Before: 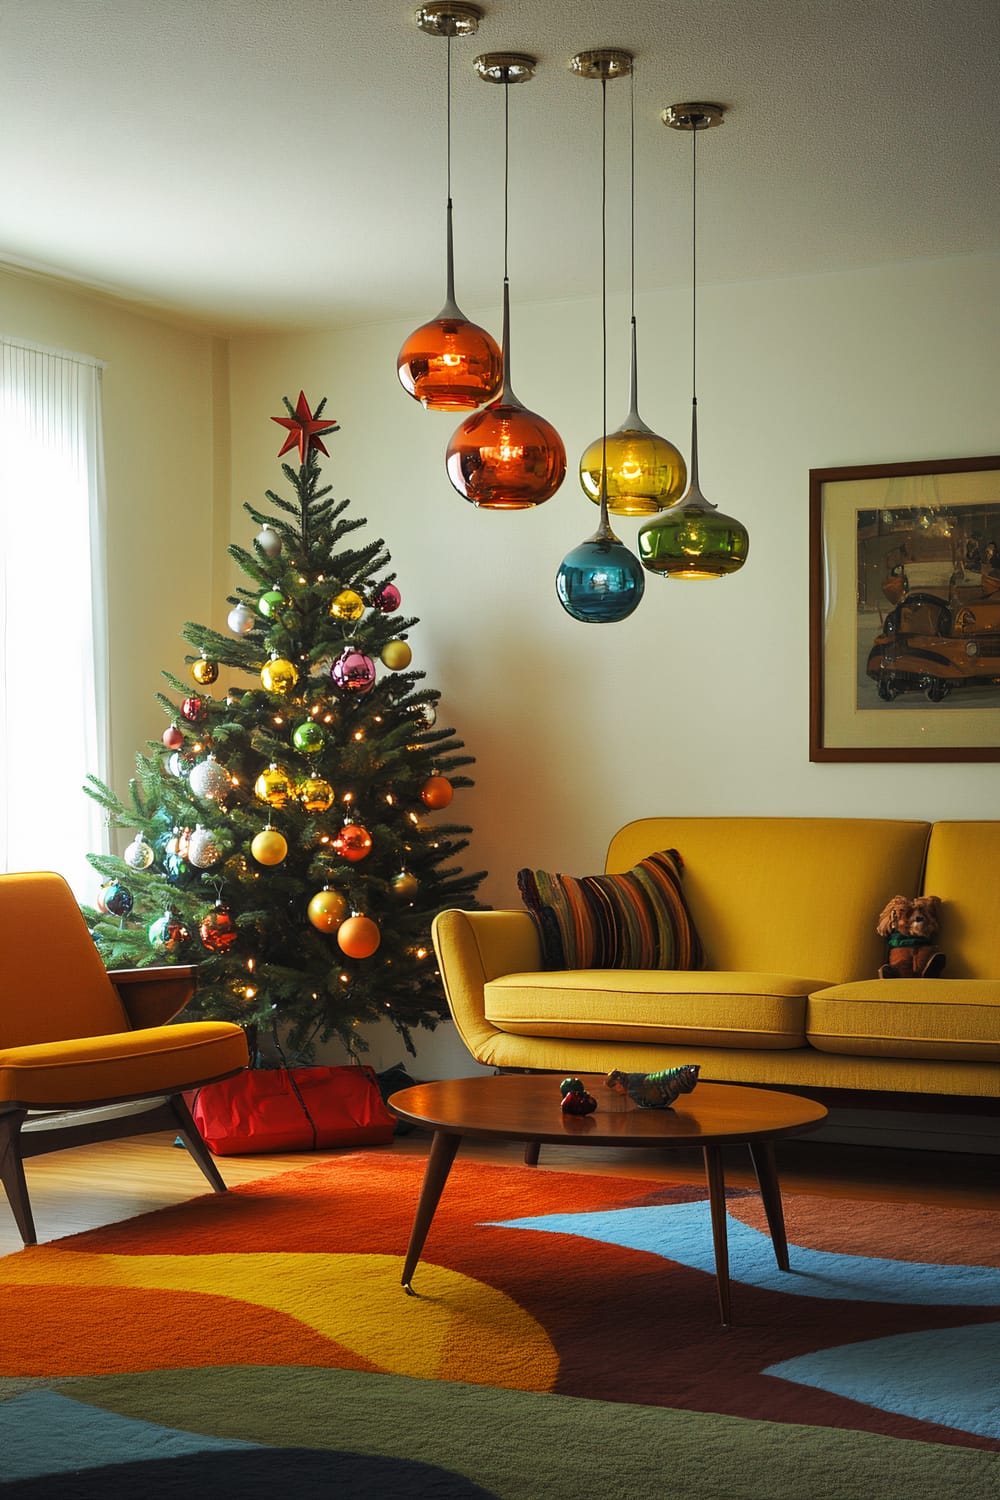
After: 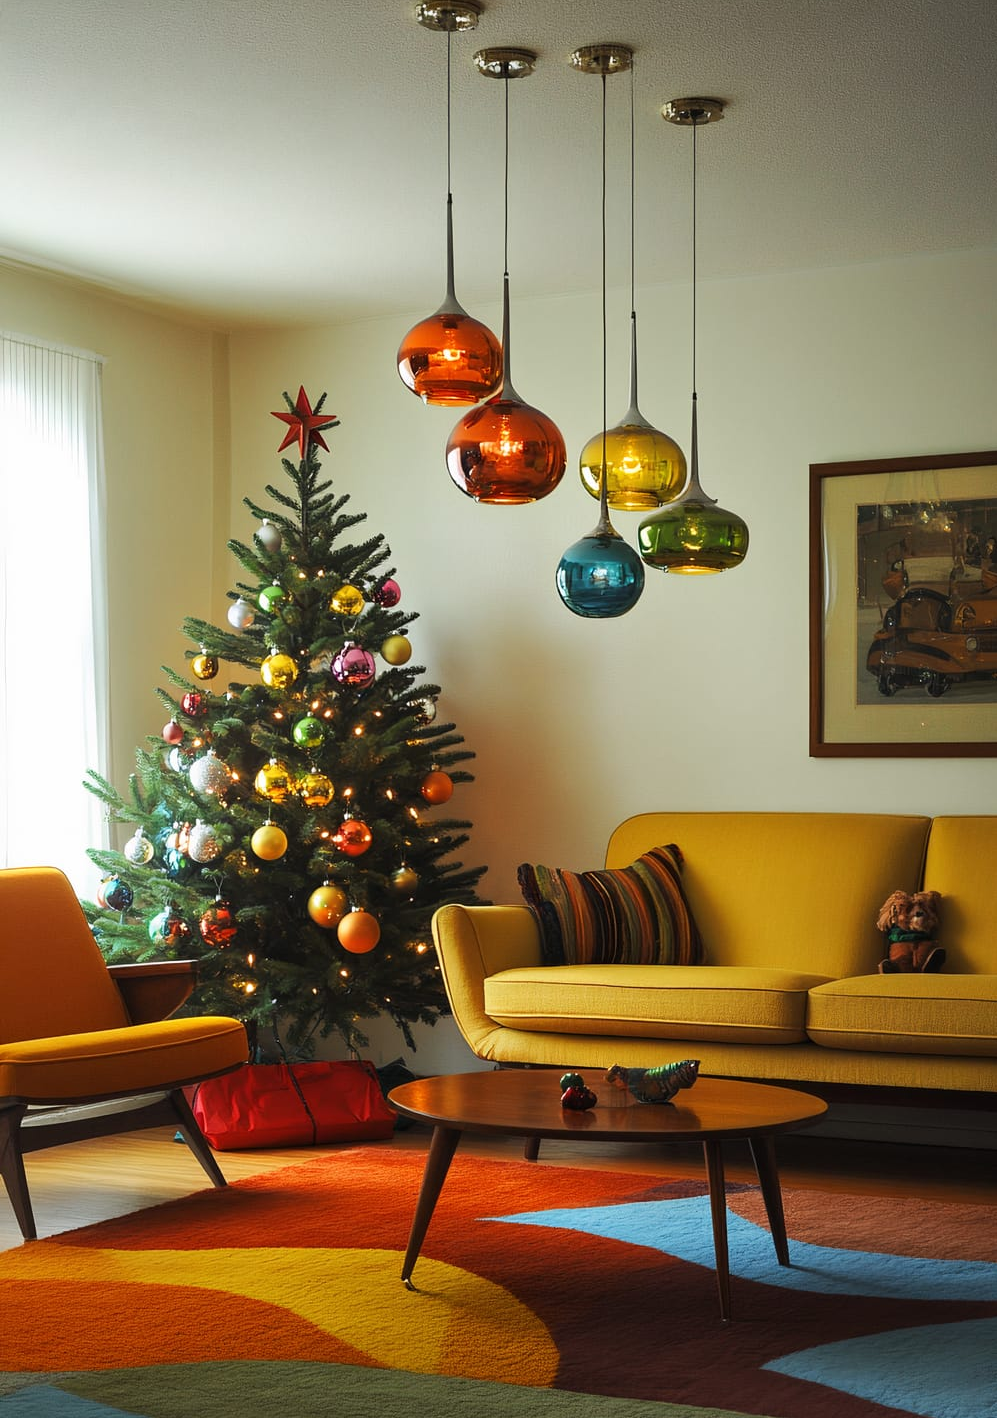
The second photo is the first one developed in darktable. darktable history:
crop: top 0.35%, right 0.263%, bottom 5.091%
